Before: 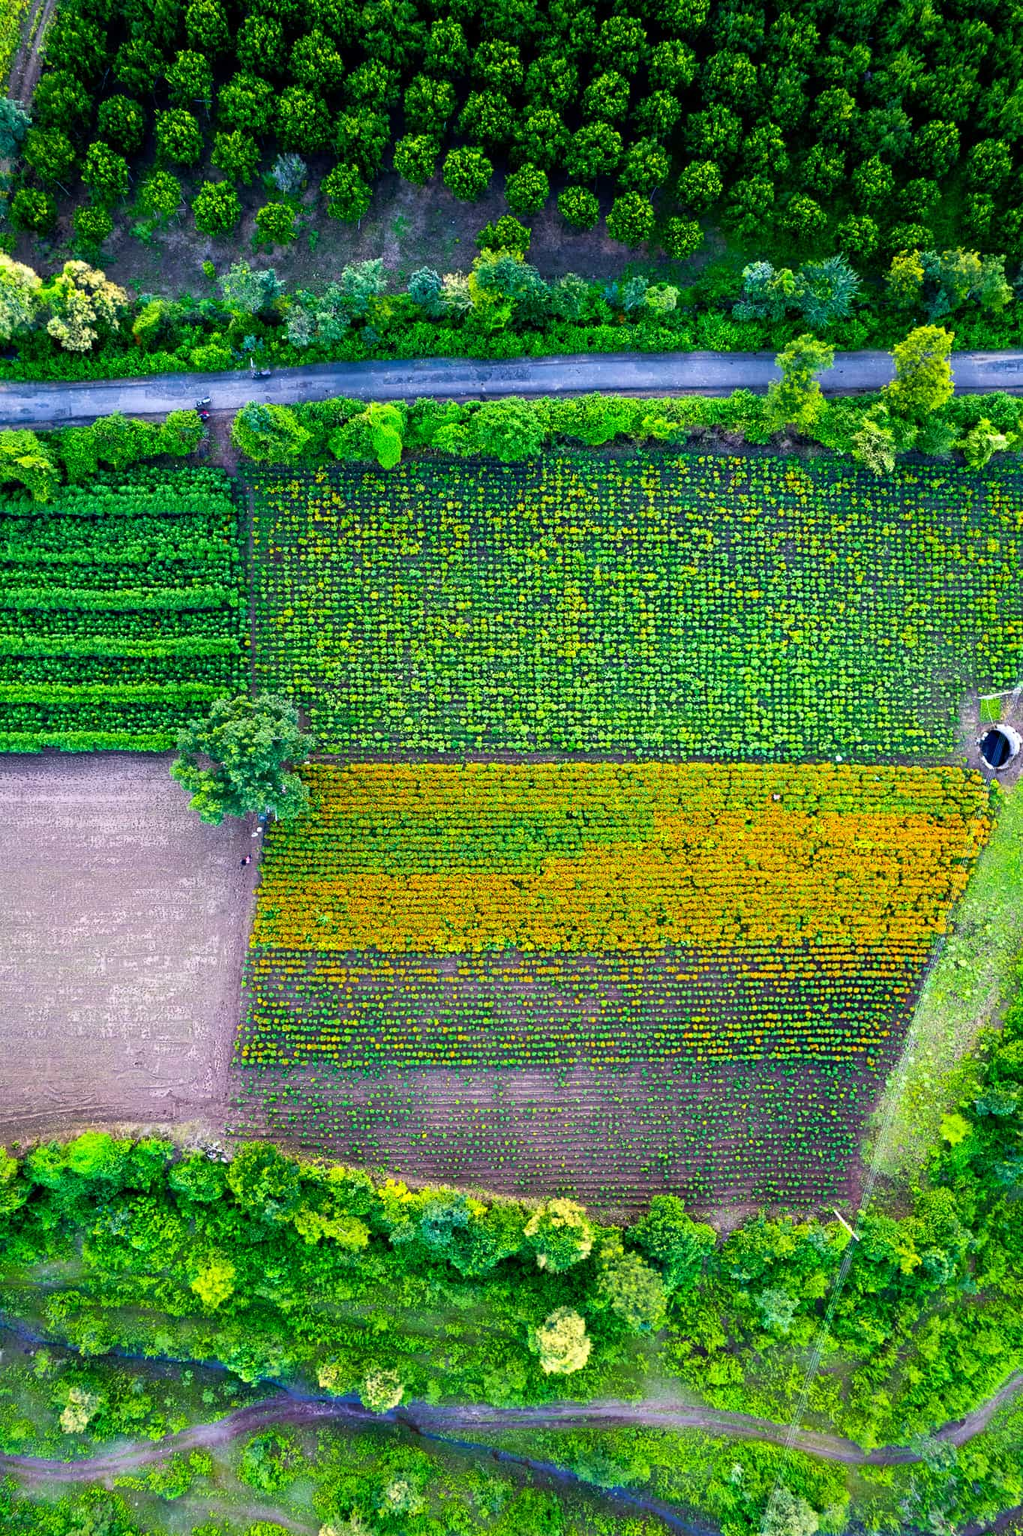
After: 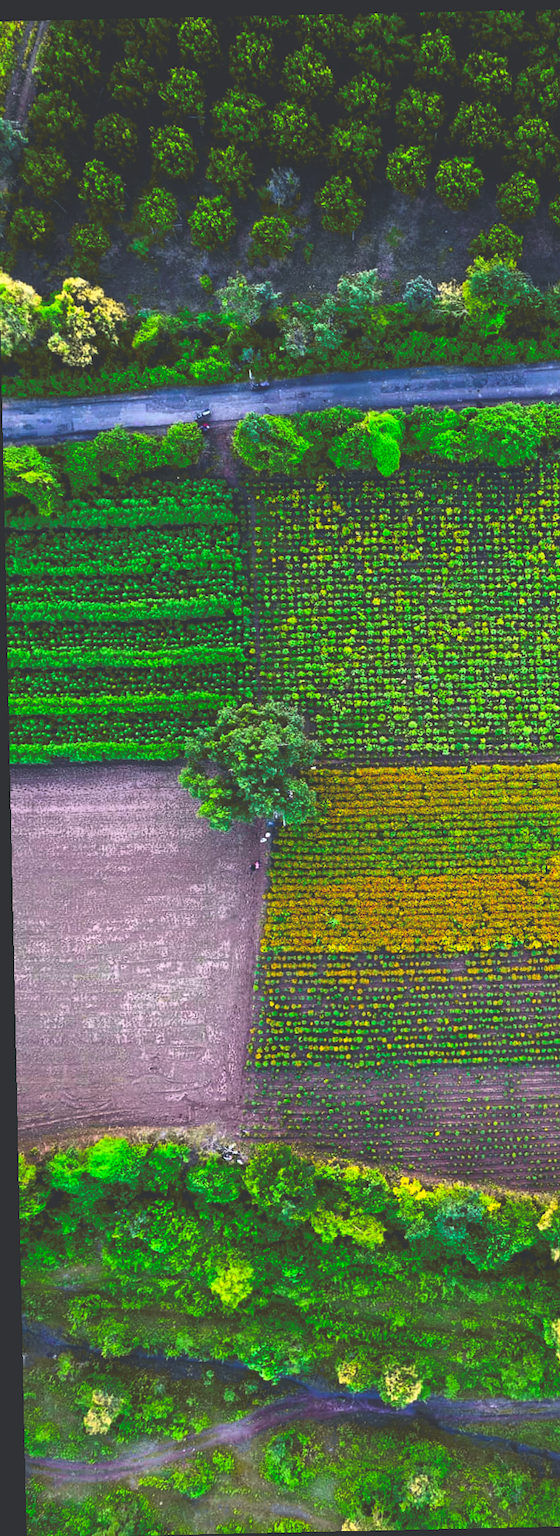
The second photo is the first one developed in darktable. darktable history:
crop: left 0.587%, right 45.588%, bottom 0.086%
rotate and perspective: rotation -1.24°, automatic cropping off
tone curve: curves: ch0 [(0, 0) (0.15, 0.17) (0.452, 0.437) (0.611, 0.588) (0.751, 0.749) (1, 1)]; ch1 [(0, 0) (0.325, 0.327) (0.412, 0.45) (0.453, 0.484) (0.5, 0.499) (0.541, 0.55) (0.617, 0.612) (0.695, 0.697) (1, 1)]; ch2 [(0, 0) (0.386, 0.397) (0.452, 0.459) (0.505, 0.498) (0.524, 0.547) (0.574, 0.566) (0.633, 0.641) (1, 1)], color space Lab, independent channels, preserve colors none
rgb curve: curves: ch0 [(0, 0.186) (0.314, 0.284) (0.775, 0.708) (1, 1)], compensate middle gray true, preserve colors none
